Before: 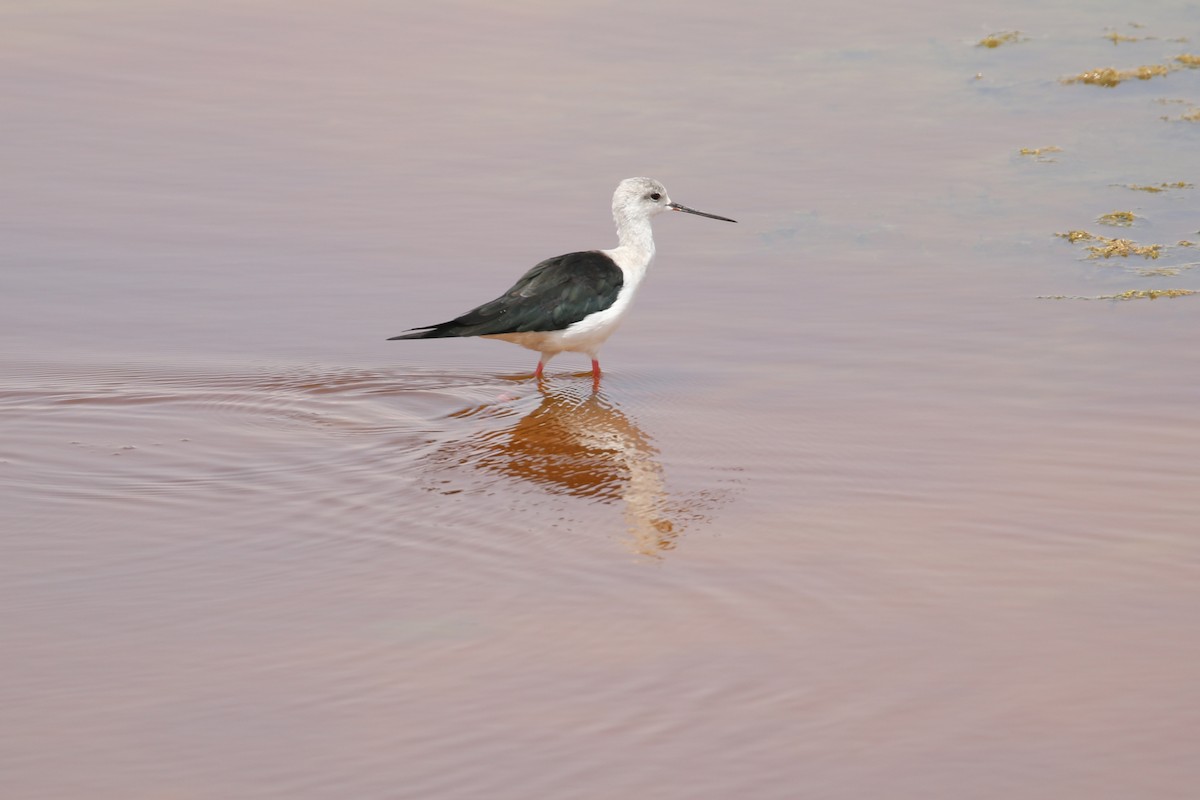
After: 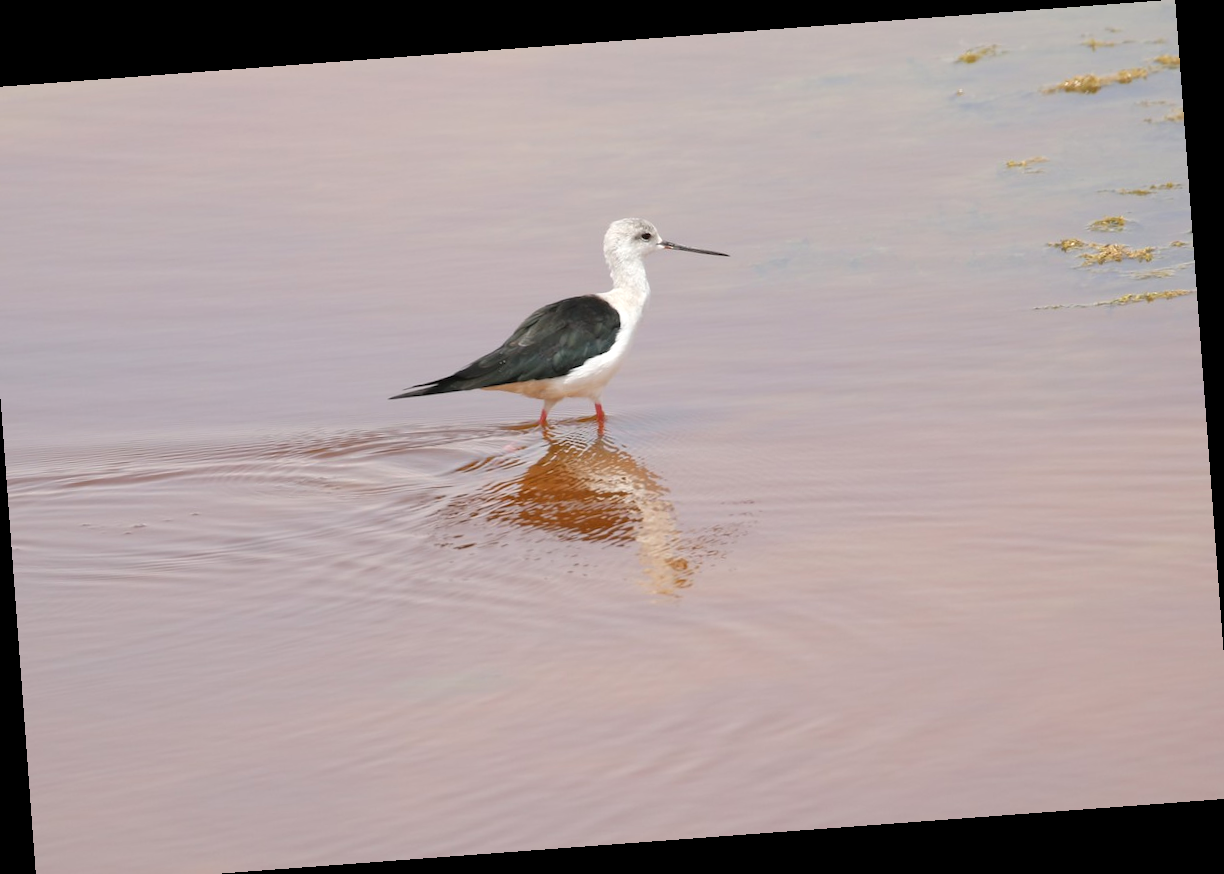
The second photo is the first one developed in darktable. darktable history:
exposure: exposure 0.178 EV, compensate exposure bias true, compensate highlight preservation false
rotate and perspective: rotation -4.25°, automatic cropping off
crop and rotate: left 1.774%, right 0.633%, bottom 1.28%
